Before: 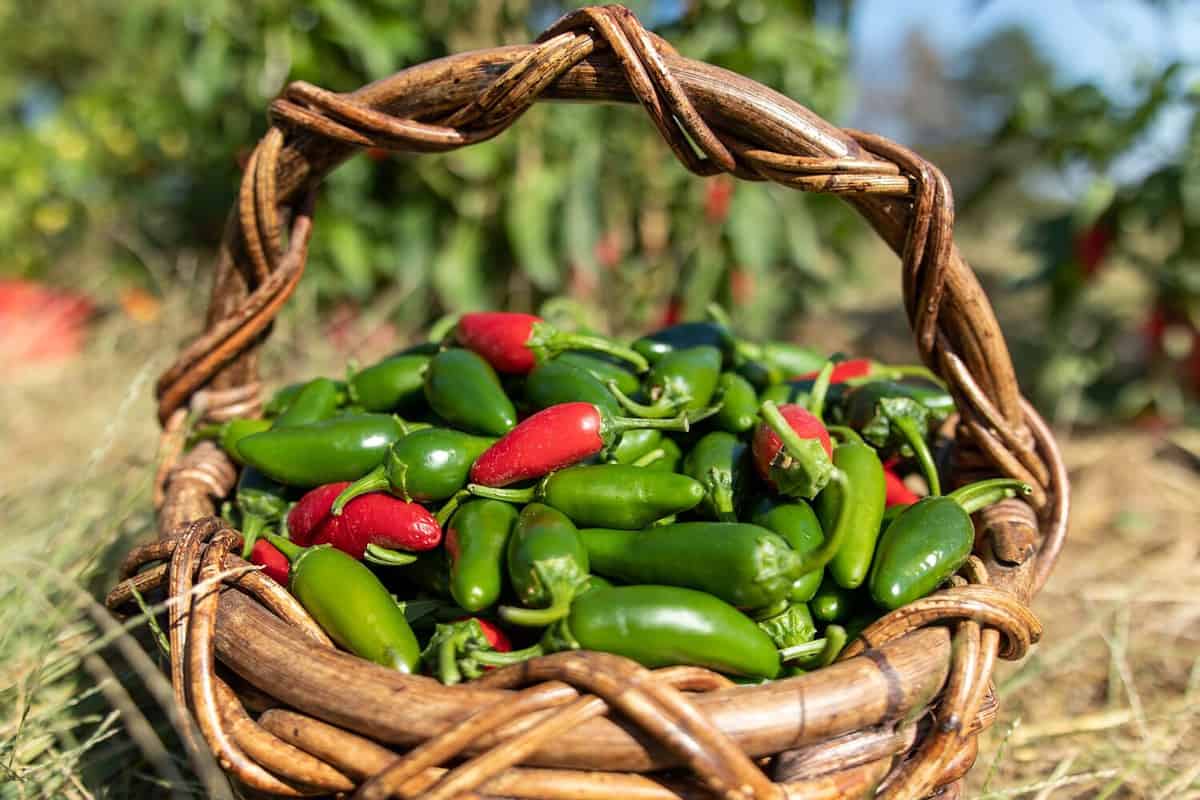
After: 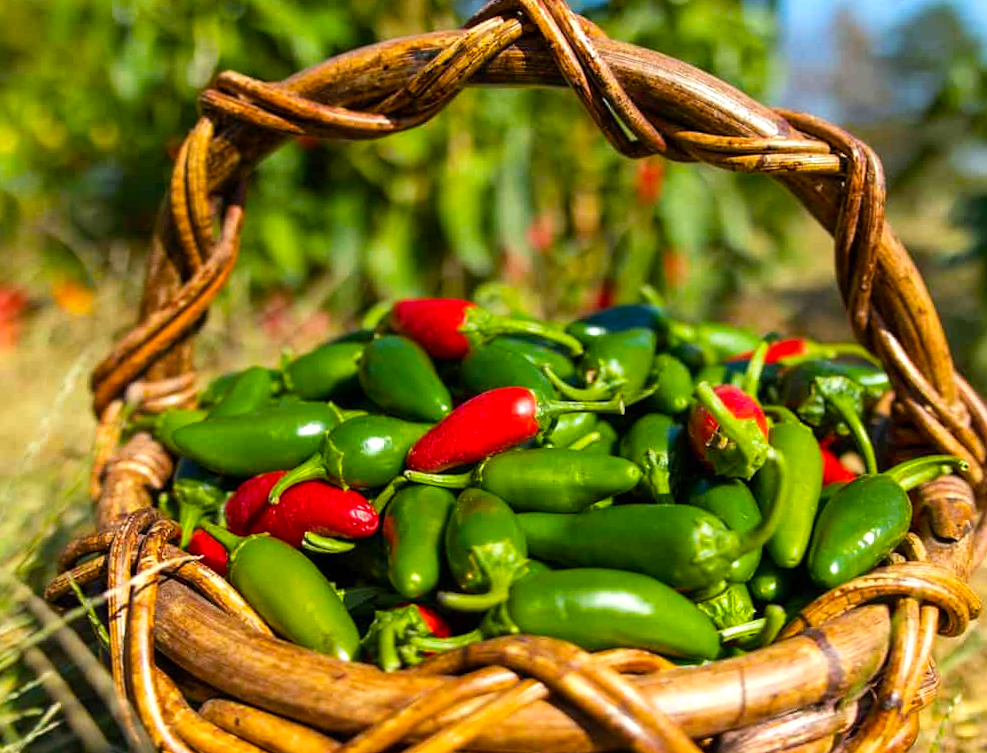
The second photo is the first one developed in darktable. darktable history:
crop and rotate: angle 1.05°, left 4.211%, top 0.814%, right 11.291%, bottom 2.438%
color balance rgb: highlights gain › luminance 14.82%, perceptual saturation grading › global saturation 37.295%, global vibrance 24.434%
